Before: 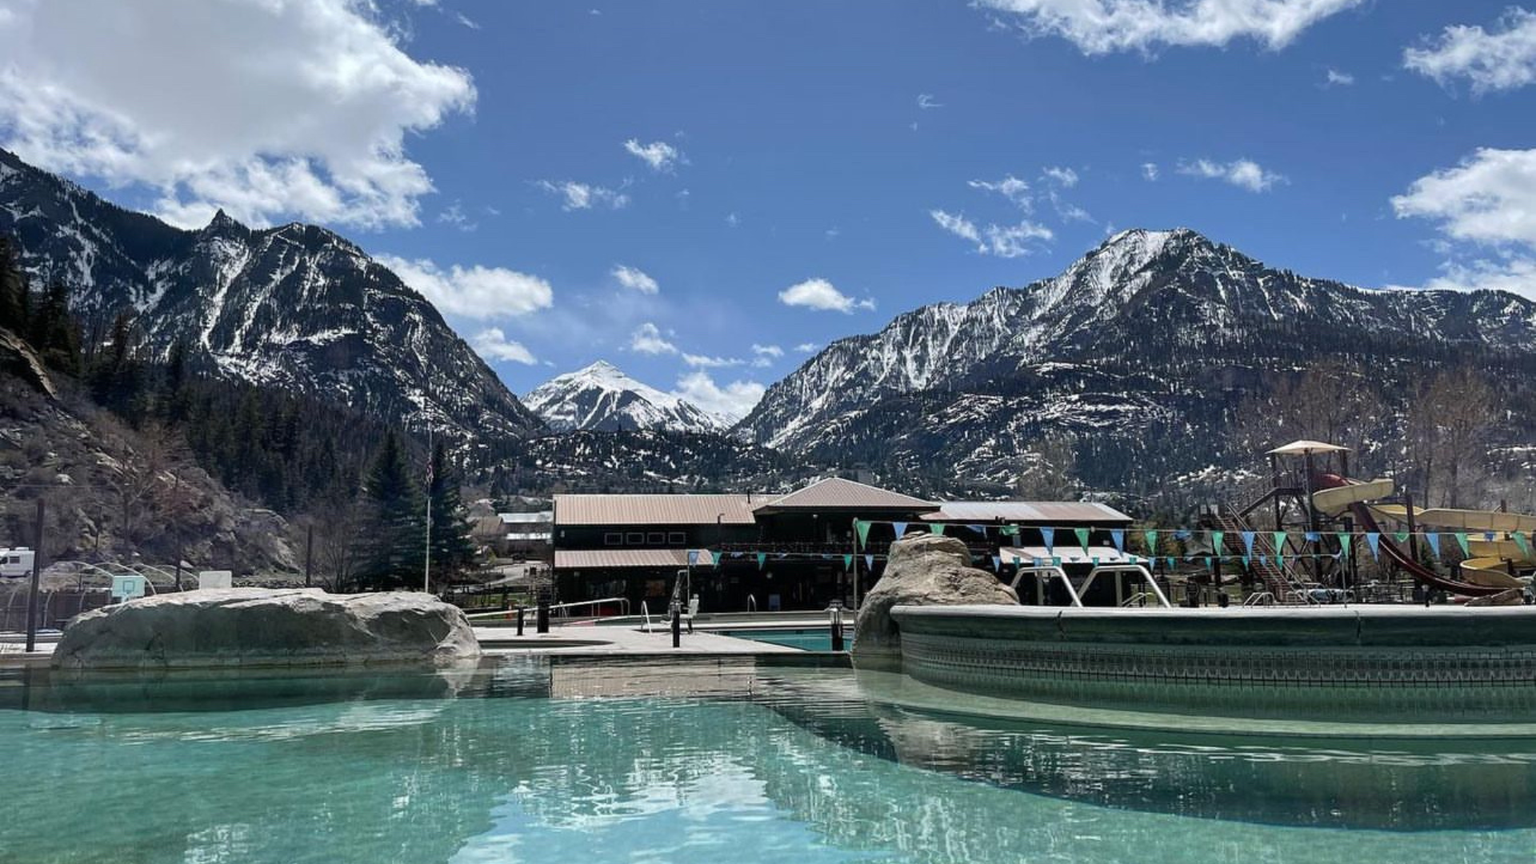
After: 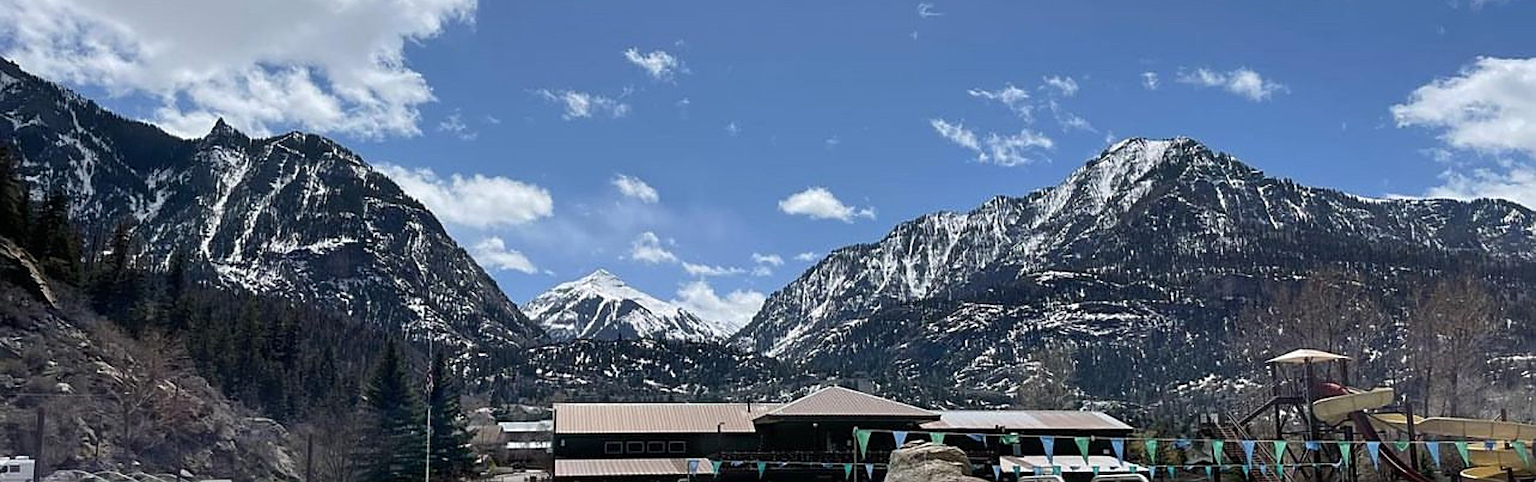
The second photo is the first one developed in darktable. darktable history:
sharpen: on, module defaults
crop and rotate: top 10.625%, bottom 33.459%
